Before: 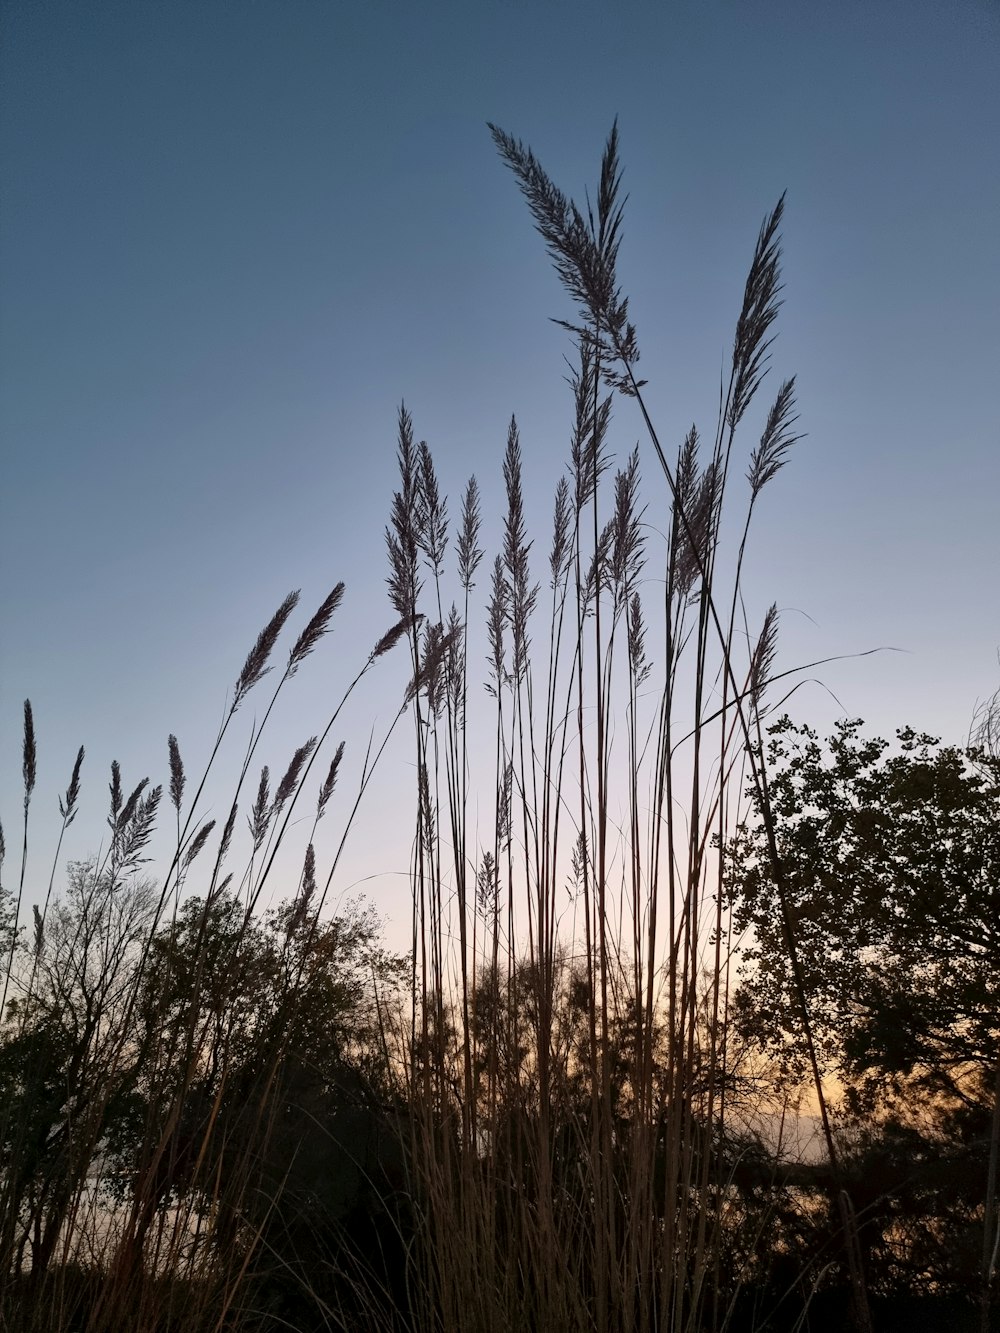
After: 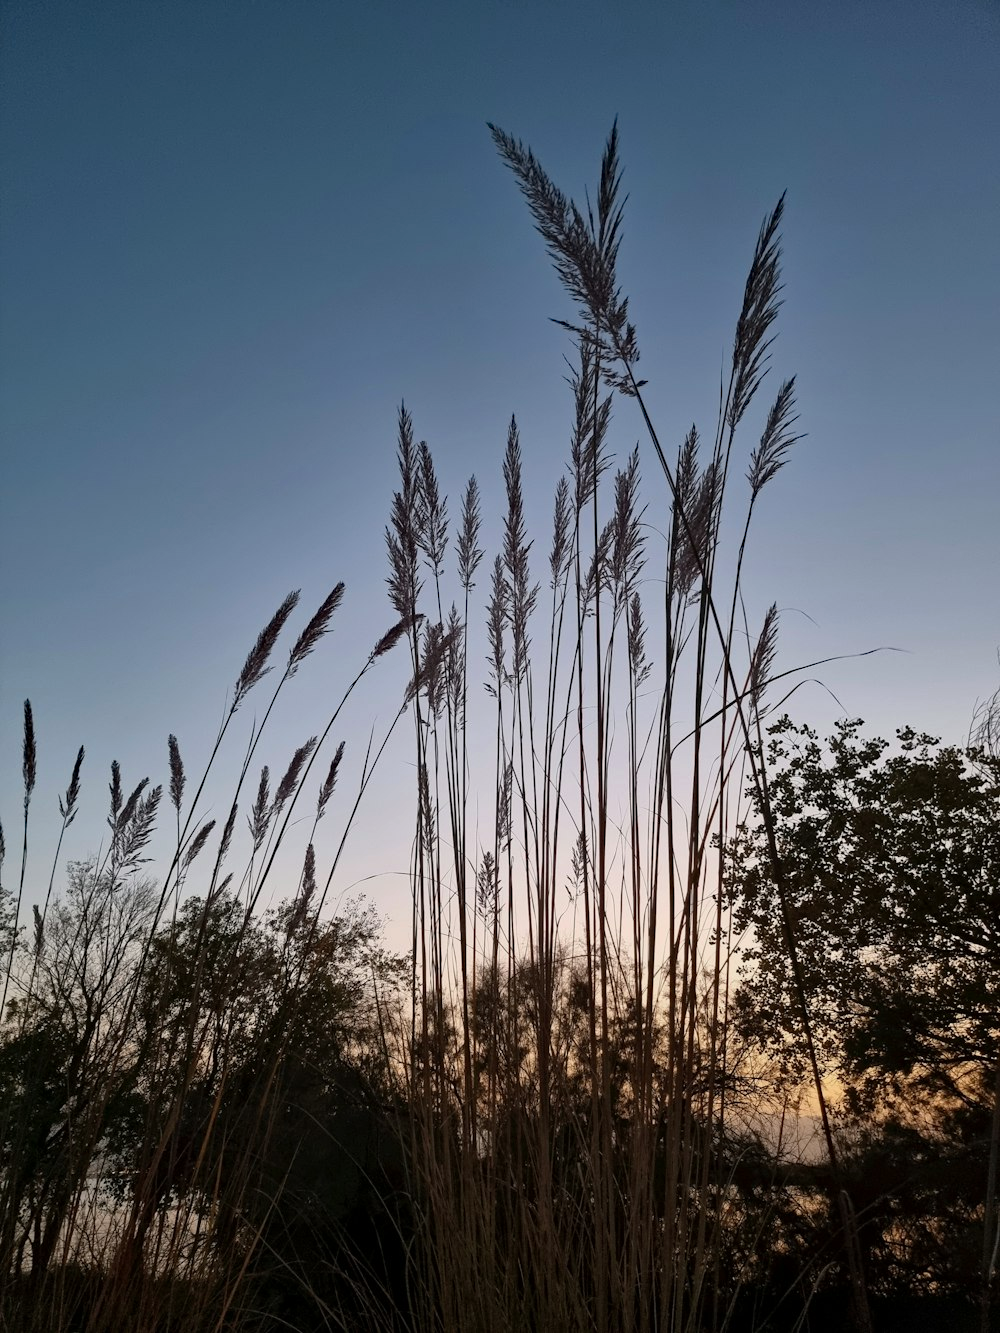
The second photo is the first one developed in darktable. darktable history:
exposure: exposure -0.157 EV, compensate highlight preservation false
haze removal: compatibility mode true, adaptive false
